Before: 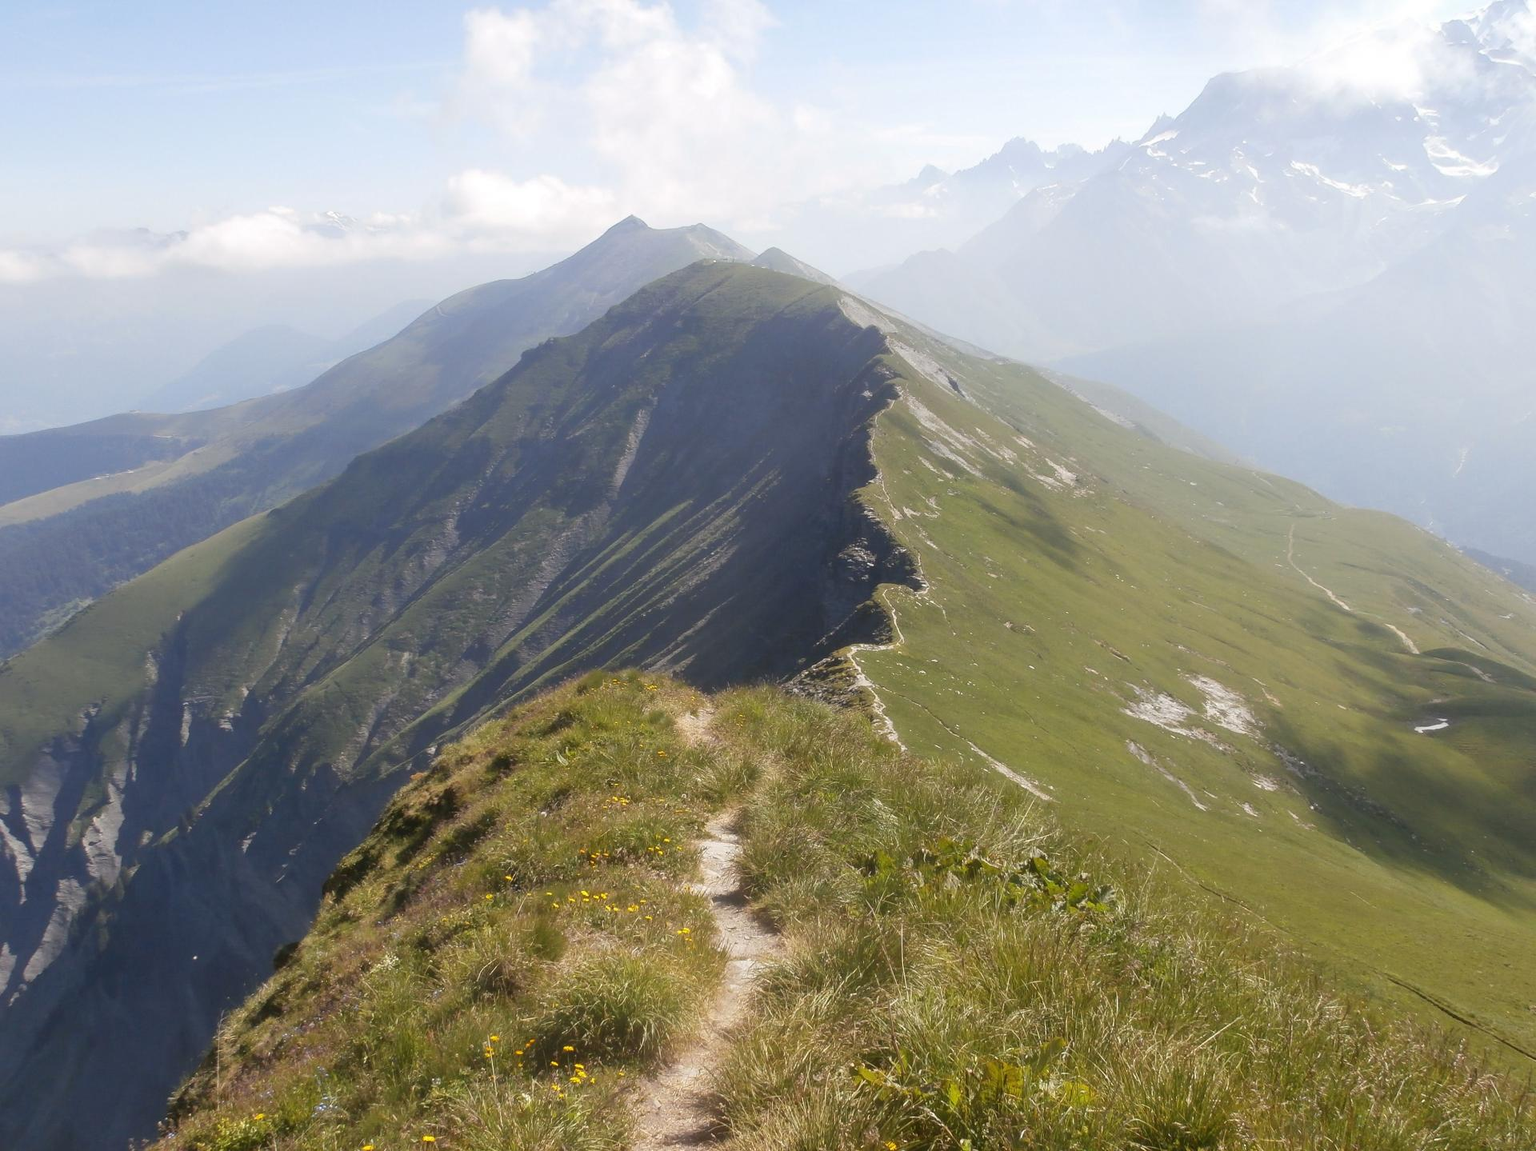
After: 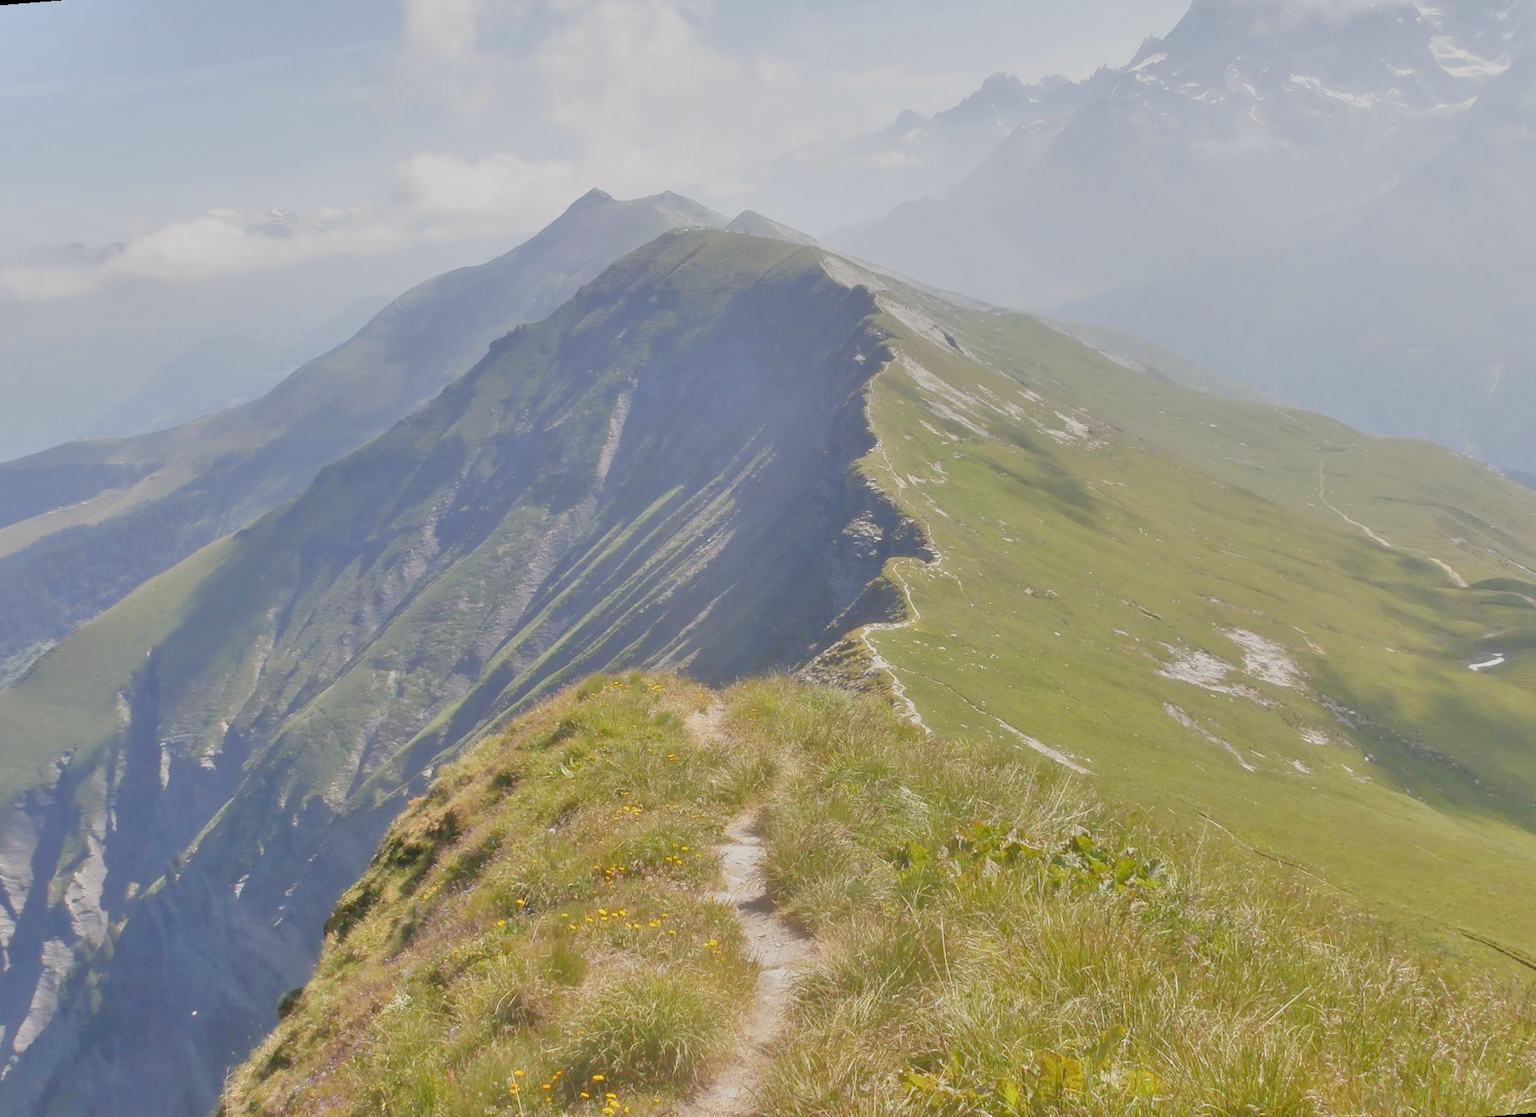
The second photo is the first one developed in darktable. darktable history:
shadows and highlights: soften with gaussian
exposure: black level correction 0.001, exposure 0.5 EV, compensate exposure bias true, compensate highlight preservation false
tone equalizer: -7 EV 0.15 EV, -6 EV 0.6 EV, -5 EV 1.15 EV, -4 EV 1.33 EV, -3 EV 1.15 EV, -2 EV 0.6 EV, -1 EV 0.15 EV, mask exposure compensation -0.5 EV
rotate and perspective: rotation -4.57°, crop left 0.054, crop right 0.944, crop top 0.087, crop bottom 0.914
filmic rgb: black relative exposure -6.59 EV, white relative exposure 4.71 EV, hardness 3.13, contrast 0.805
